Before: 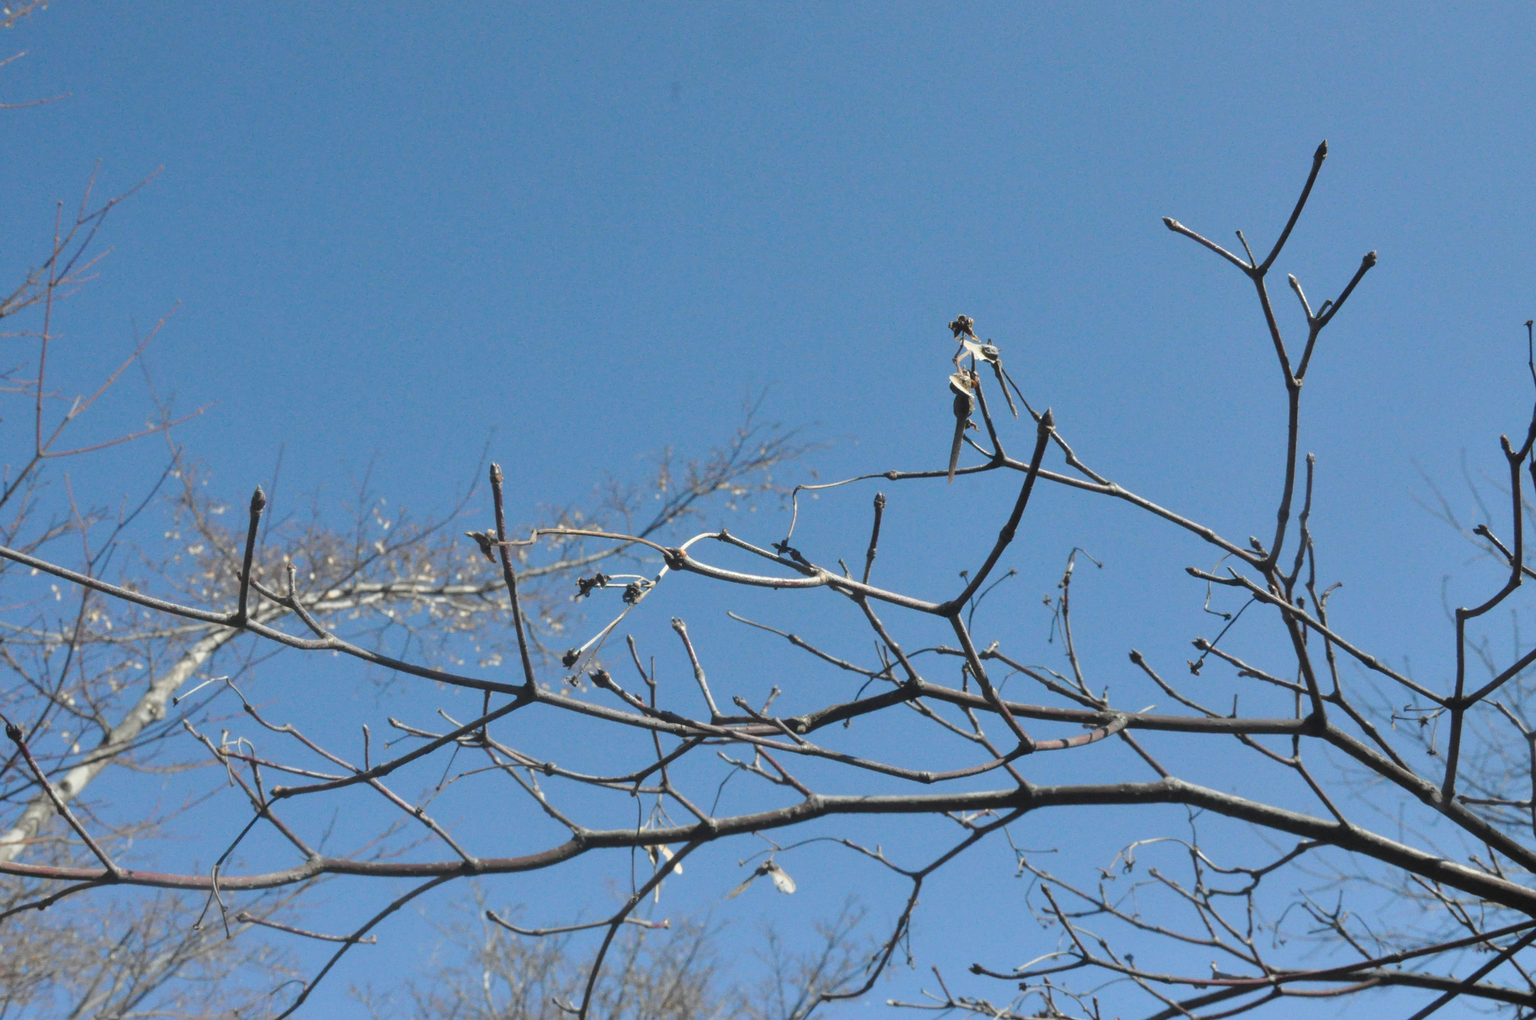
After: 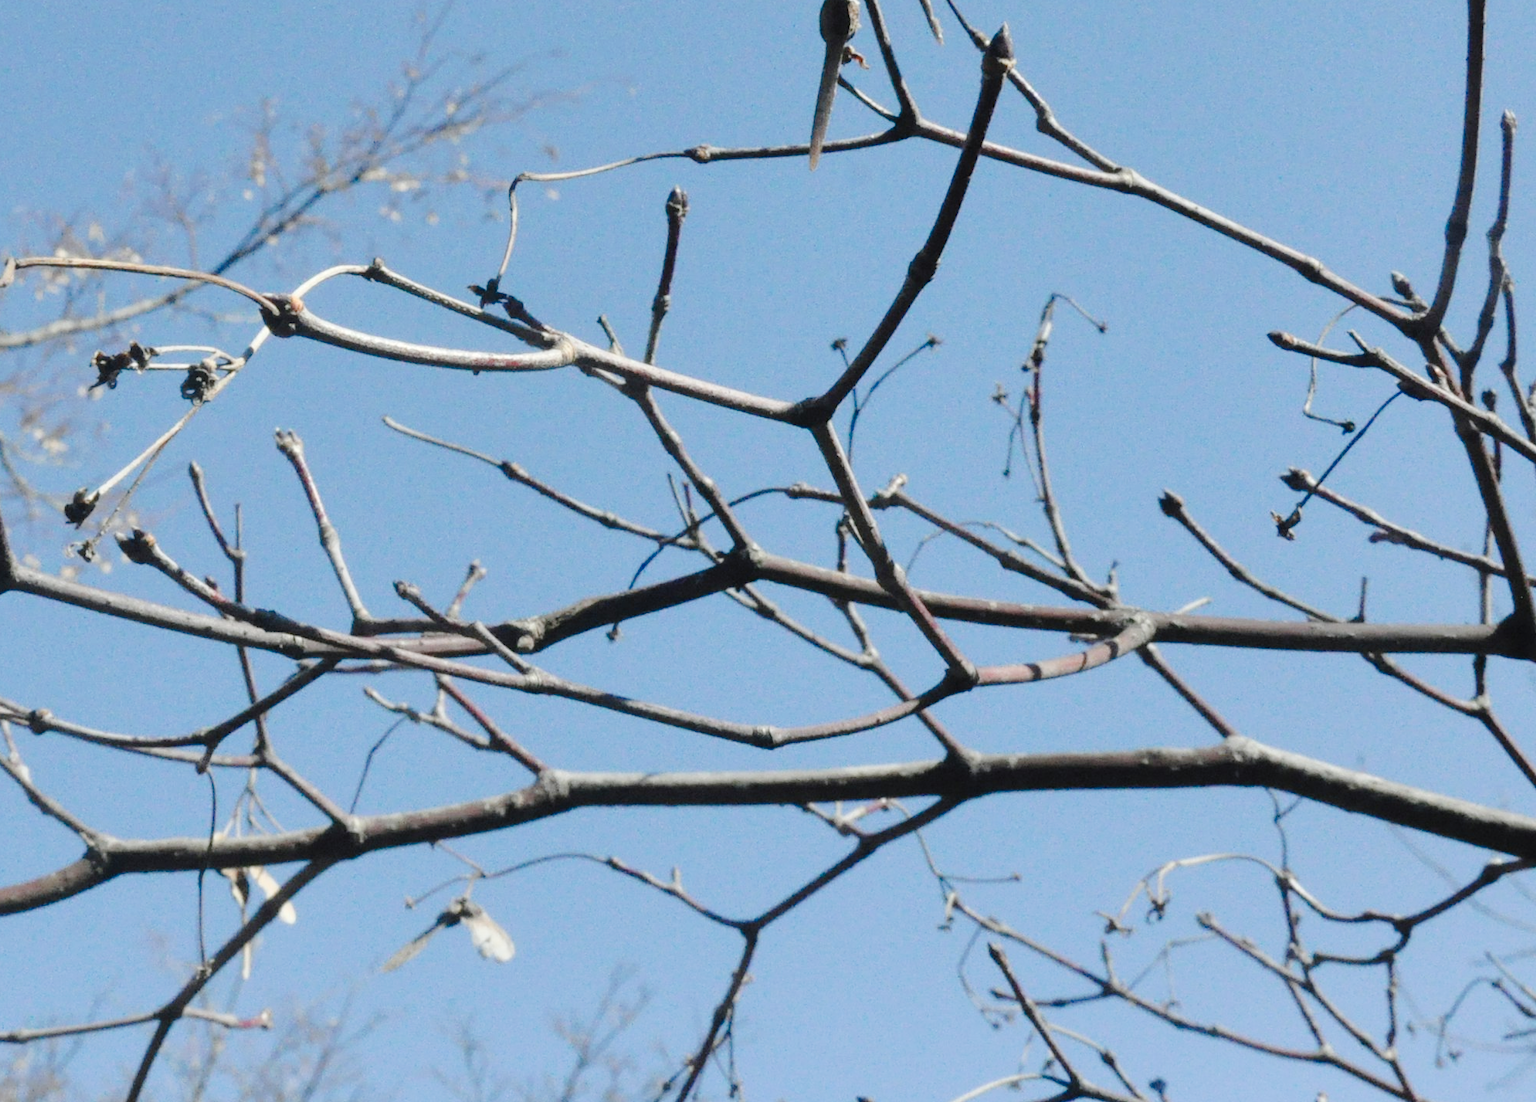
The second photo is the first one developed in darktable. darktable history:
tone curve: curves: ch0 [(0, 0) (0.003, 0.002) (0.011, 0.007) (0.025, 0.014) (0.044, 0.023) (0.069, 0.033) (0.1, 0.052) (0.136, 0.081) (0.177, 0.134) (0.224, 0.205) (0.277, 0.296) (0.335, 0.401) (0.399, 0.501) (0.468, 0.589) (0.543, 0.658) (0.623, 0.738) (0.709, 0.804) (0.801, 0.871) (0.898, 0.93) (1, 1)], preserve colors none
crop: left 34.479%, top 38.822%, right 13.718%, bottom 5.172%
